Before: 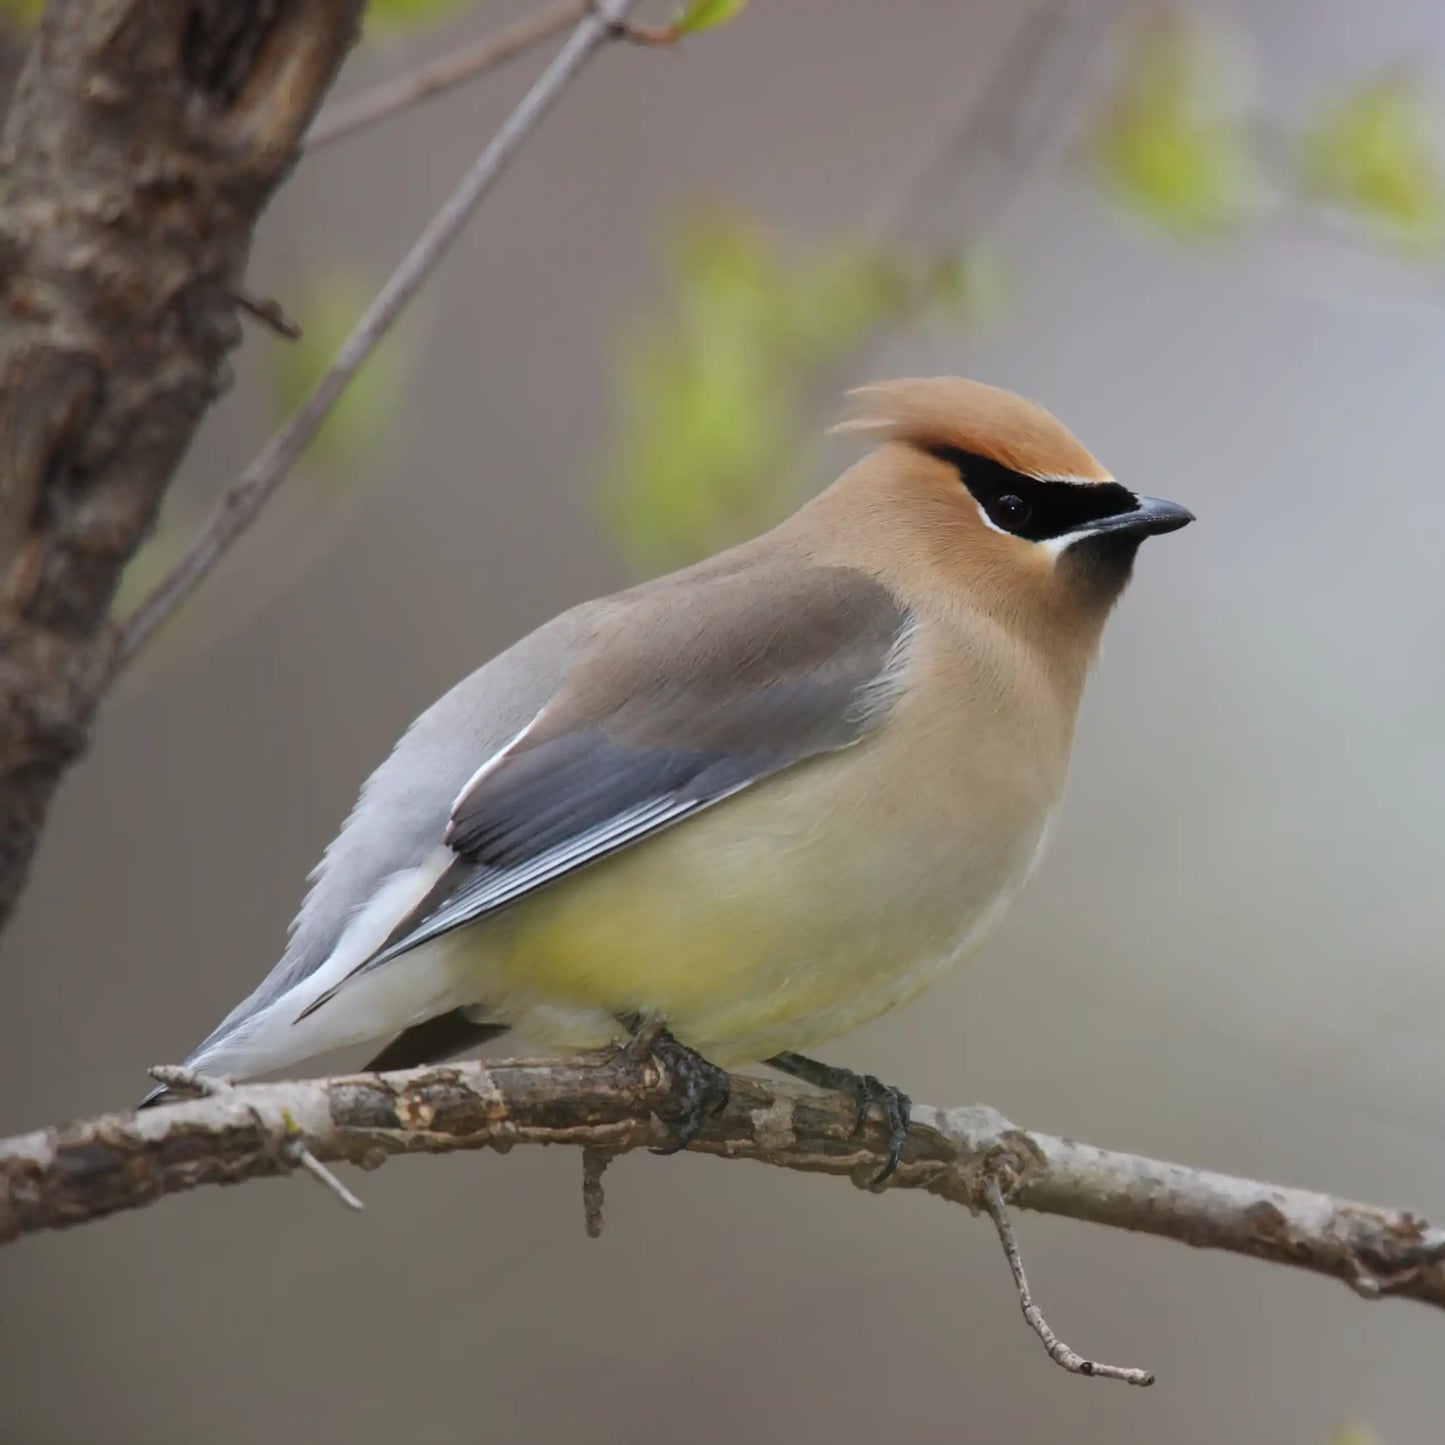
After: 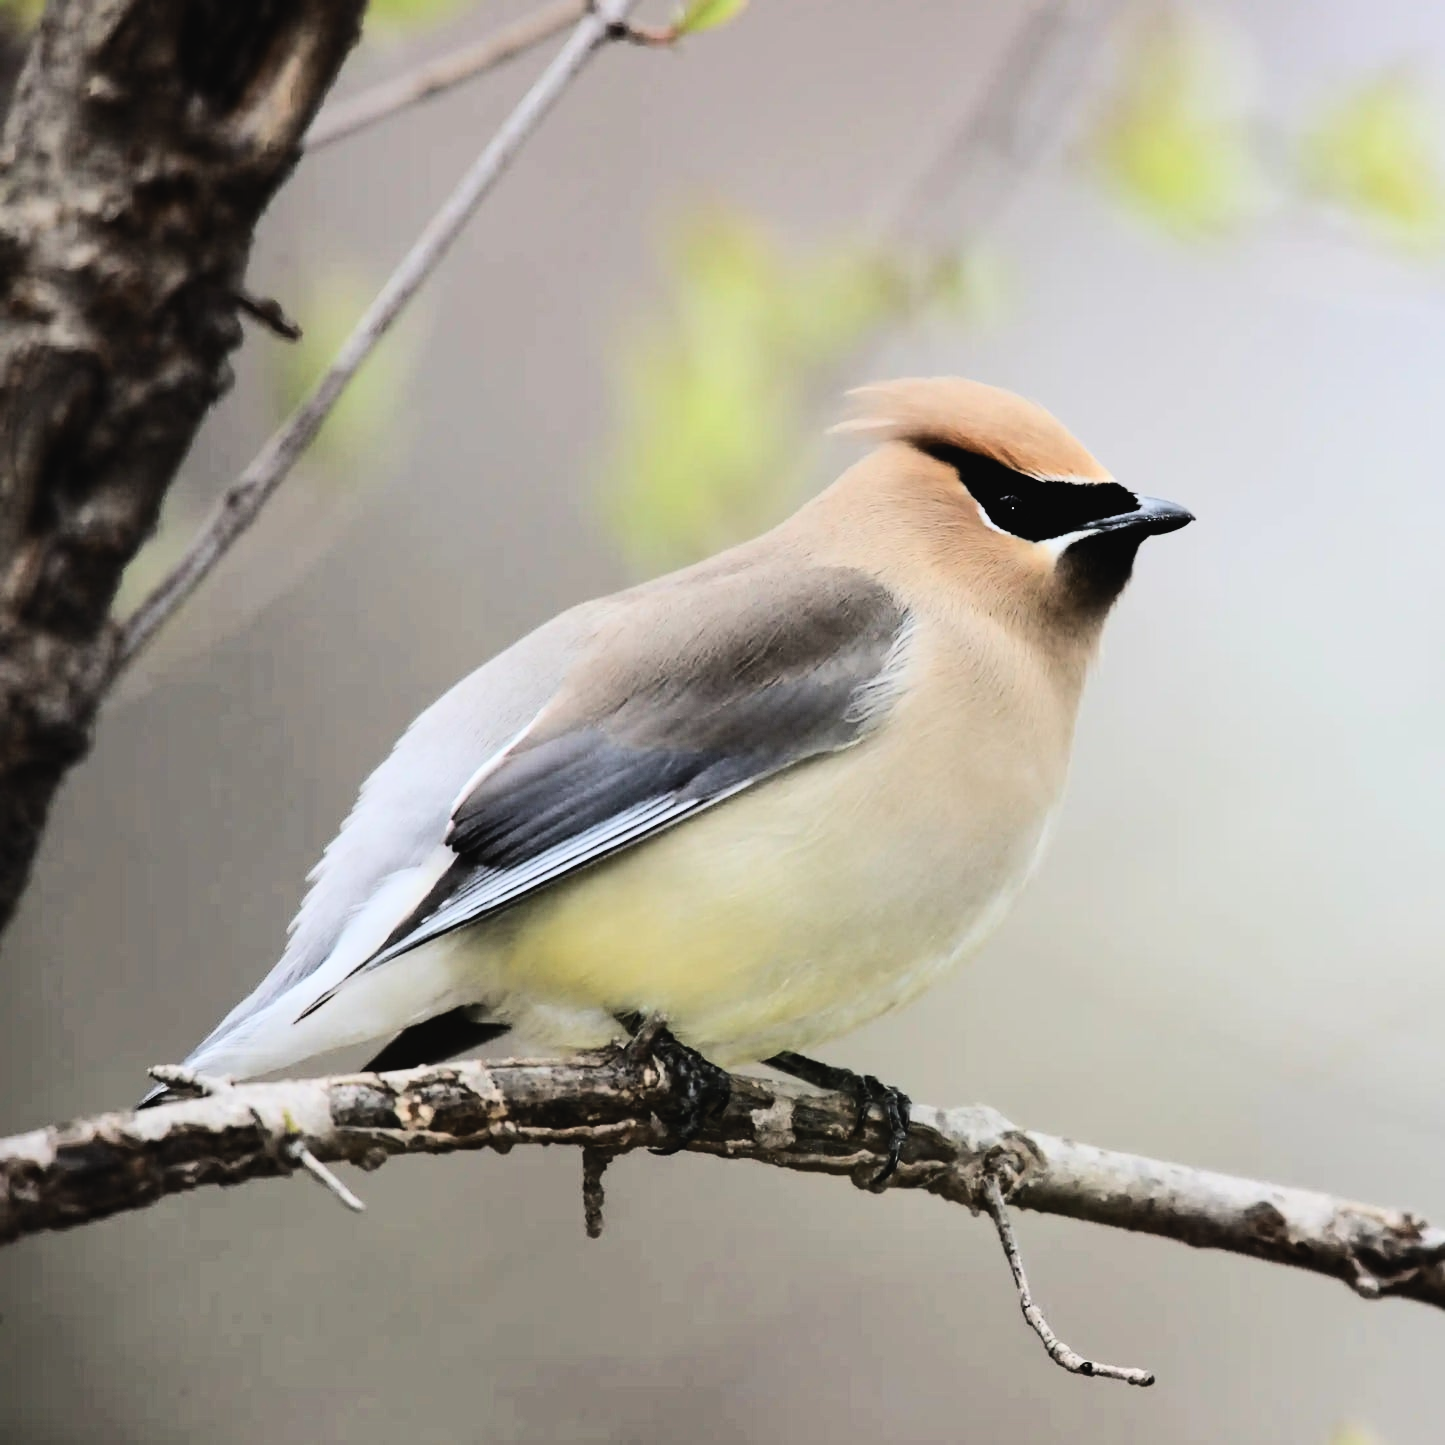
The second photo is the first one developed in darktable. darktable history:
tone curve: curves: ch0 [(0, 0.026) (0.146, 0.158) (0.272, 0.34) (0.453, 0.627) (0.687, 0.829) (1, 1)], color space Lab, independent channels, preserve colors none
filmic rgb: black relative exposure -5.35 EV, white relative exposure 2.85 EV, dynamic range scaling -37.3%, hardness 3.99, contrast 1.602, highlights saturation mix -1.12%
